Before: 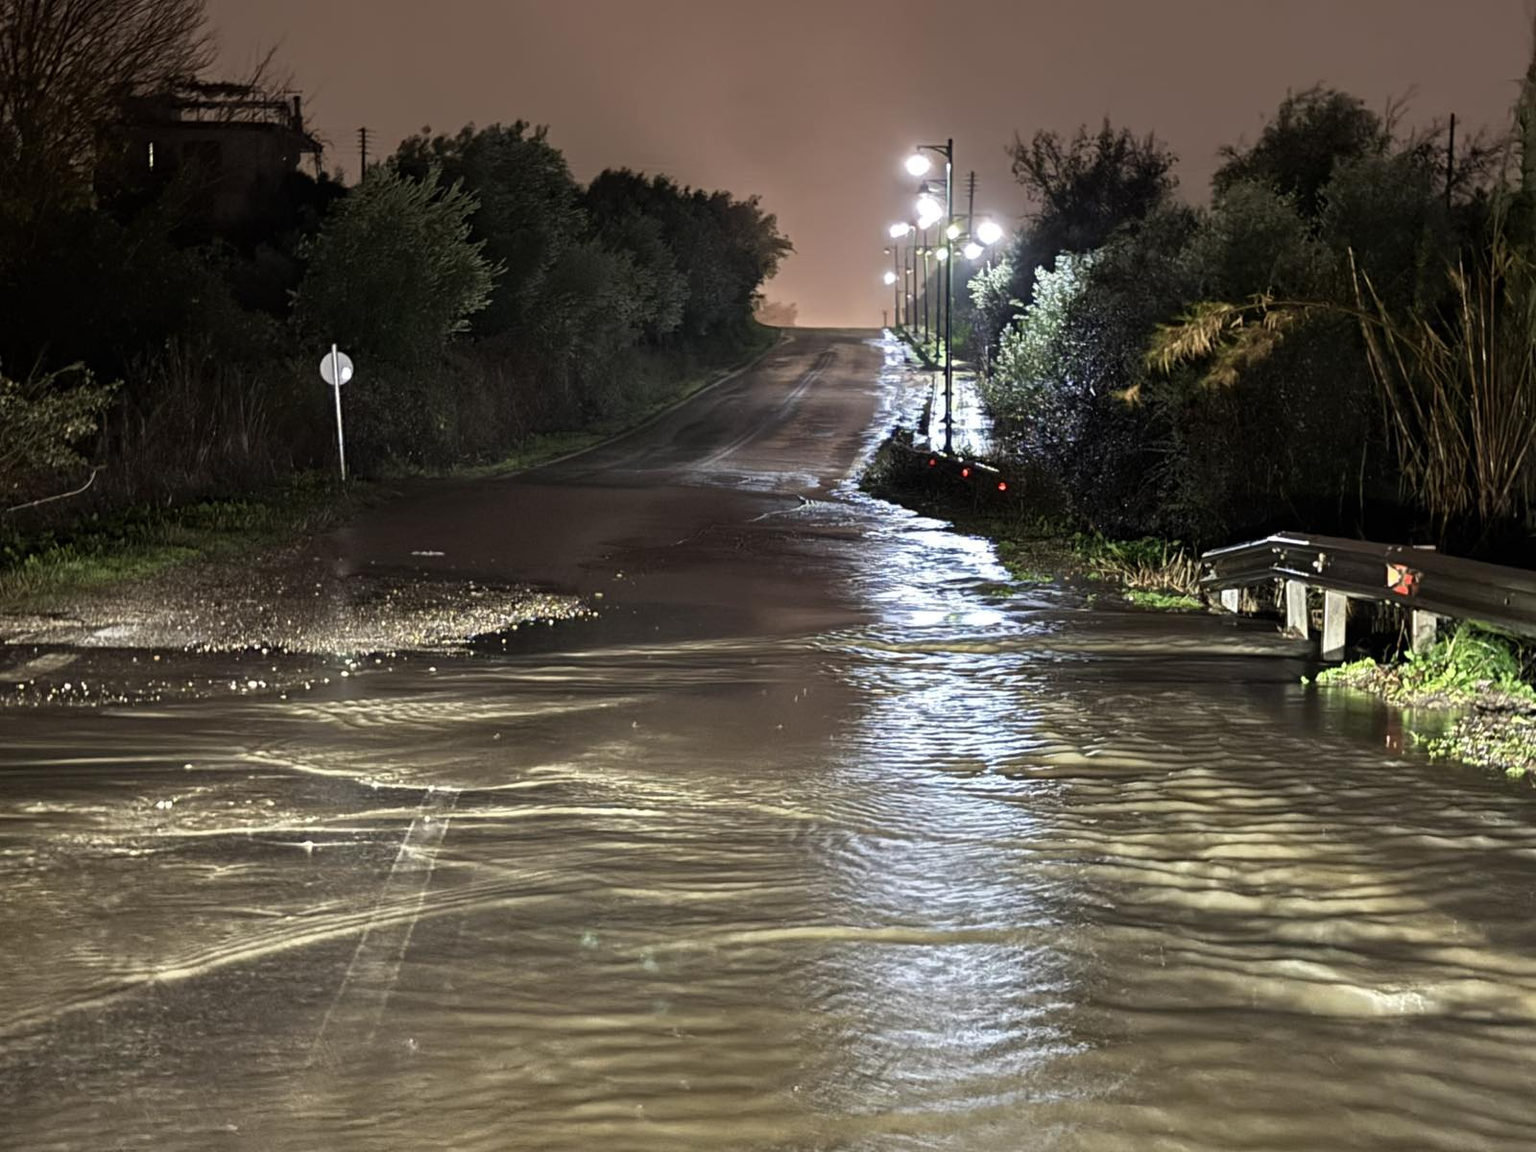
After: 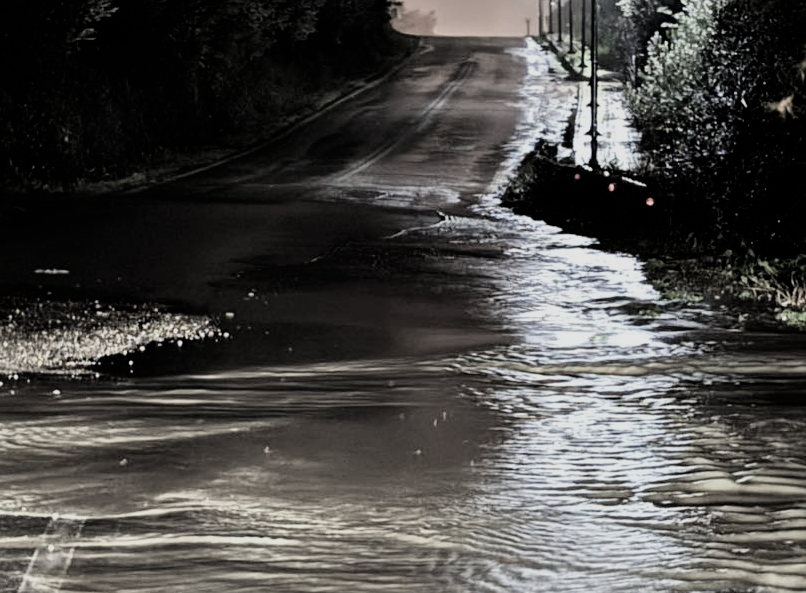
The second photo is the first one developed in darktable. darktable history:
crop: left 24.682%, top 25.459%, right 24.9%, bottom 25.12%
filmic rgb: black relative exposure -5.06 EV, white relative exposure 4 EV, hardness 2.89, contrast 1.301, highlights saturation mix -29.21%, color science v4 (2020)
